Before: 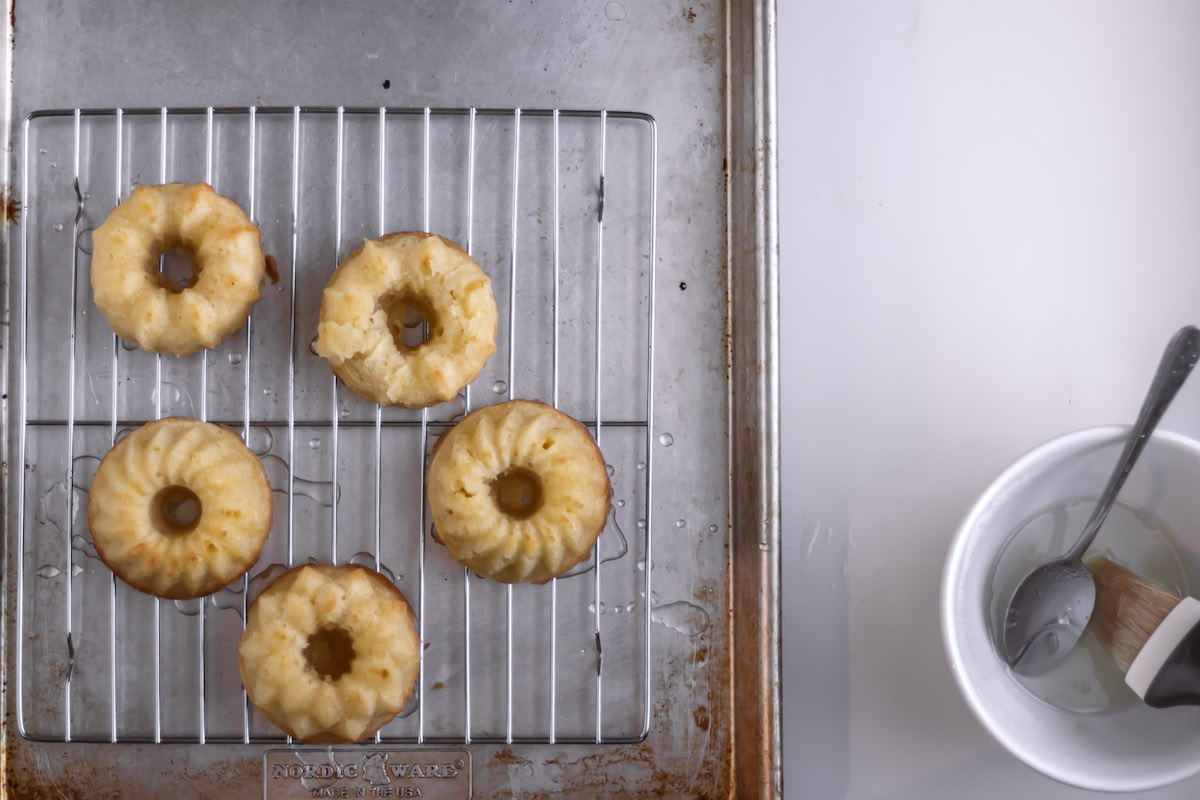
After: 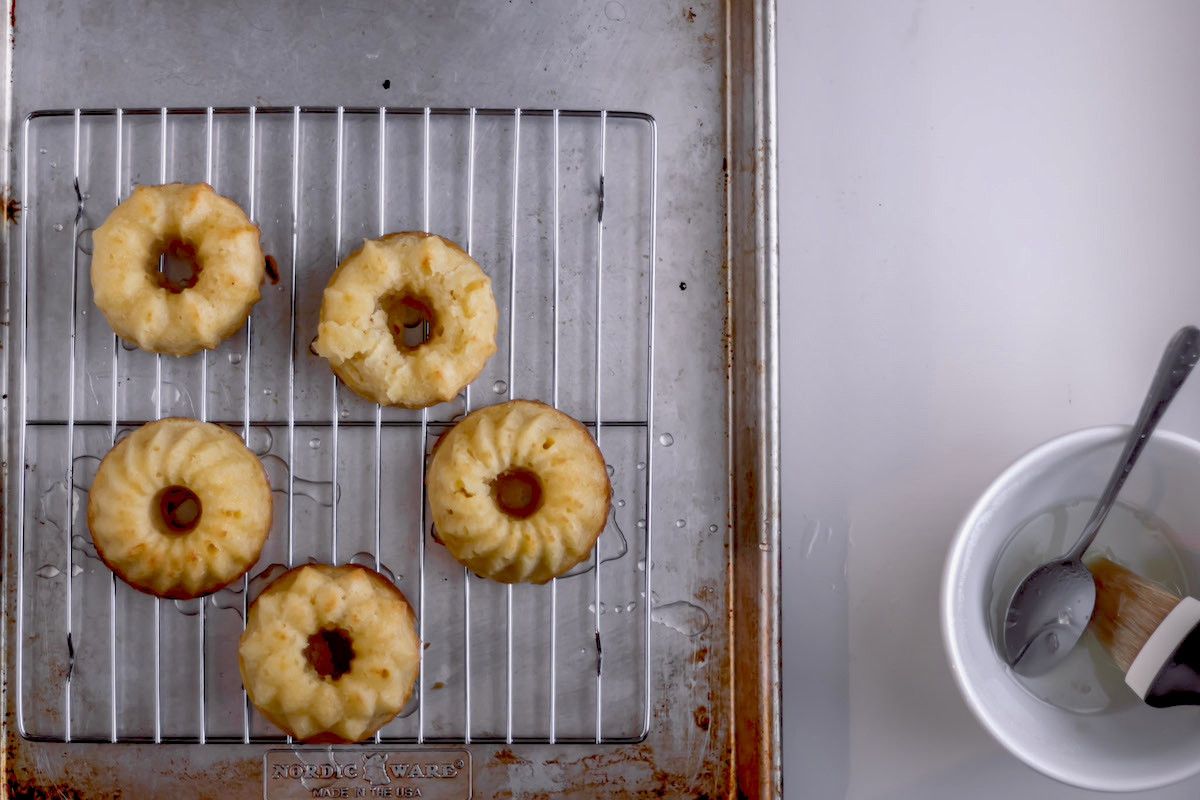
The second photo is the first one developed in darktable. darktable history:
exposure: black level correction 0.029, exposure -0.079 EV, compensate highlight preservation false
shadows and highlights: on, module defaults
